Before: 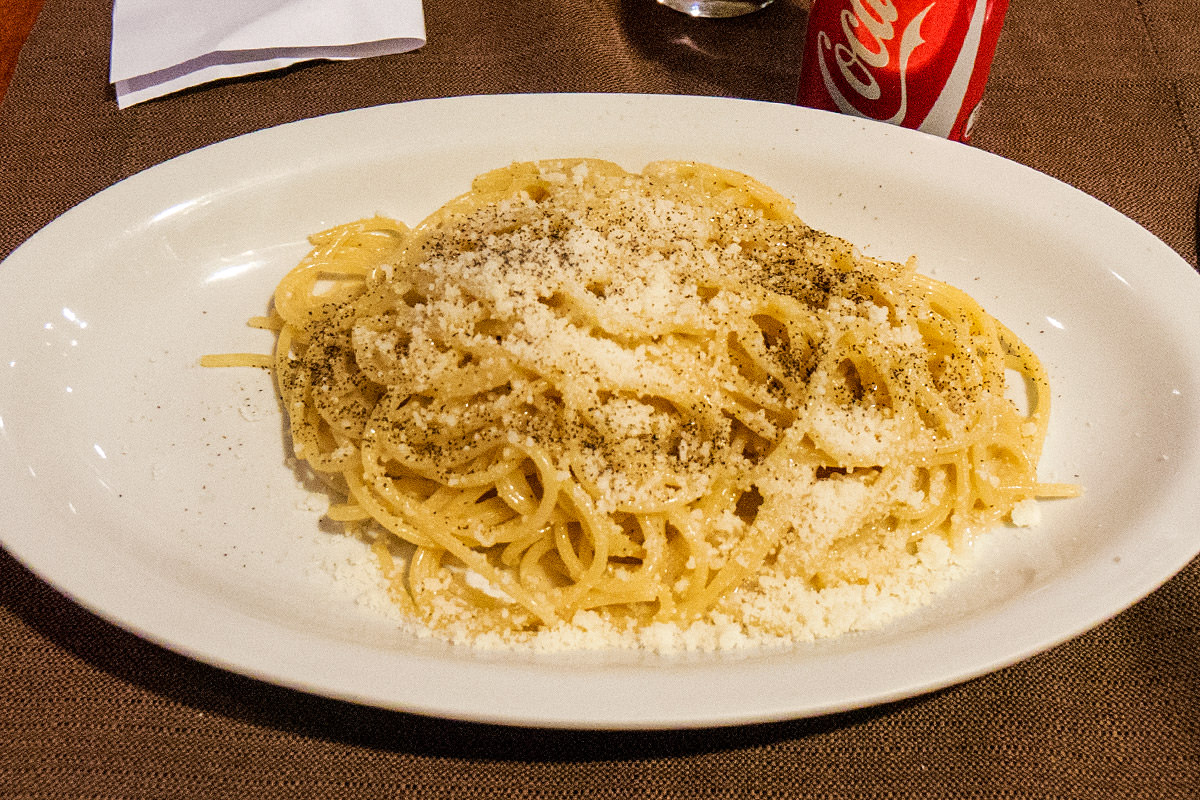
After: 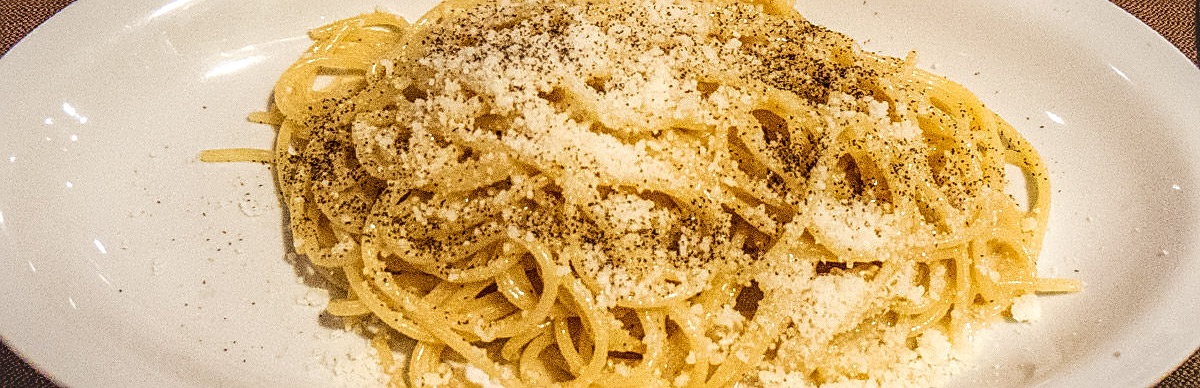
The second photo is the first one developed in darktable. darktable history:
contrast brightness saturation: contrast 0.142
local contrast: highlights 0%, shadows 4%, detail 133%
crop and rotate: top 25.725%, bottom 25.713%
sharpen: on, module defaults
